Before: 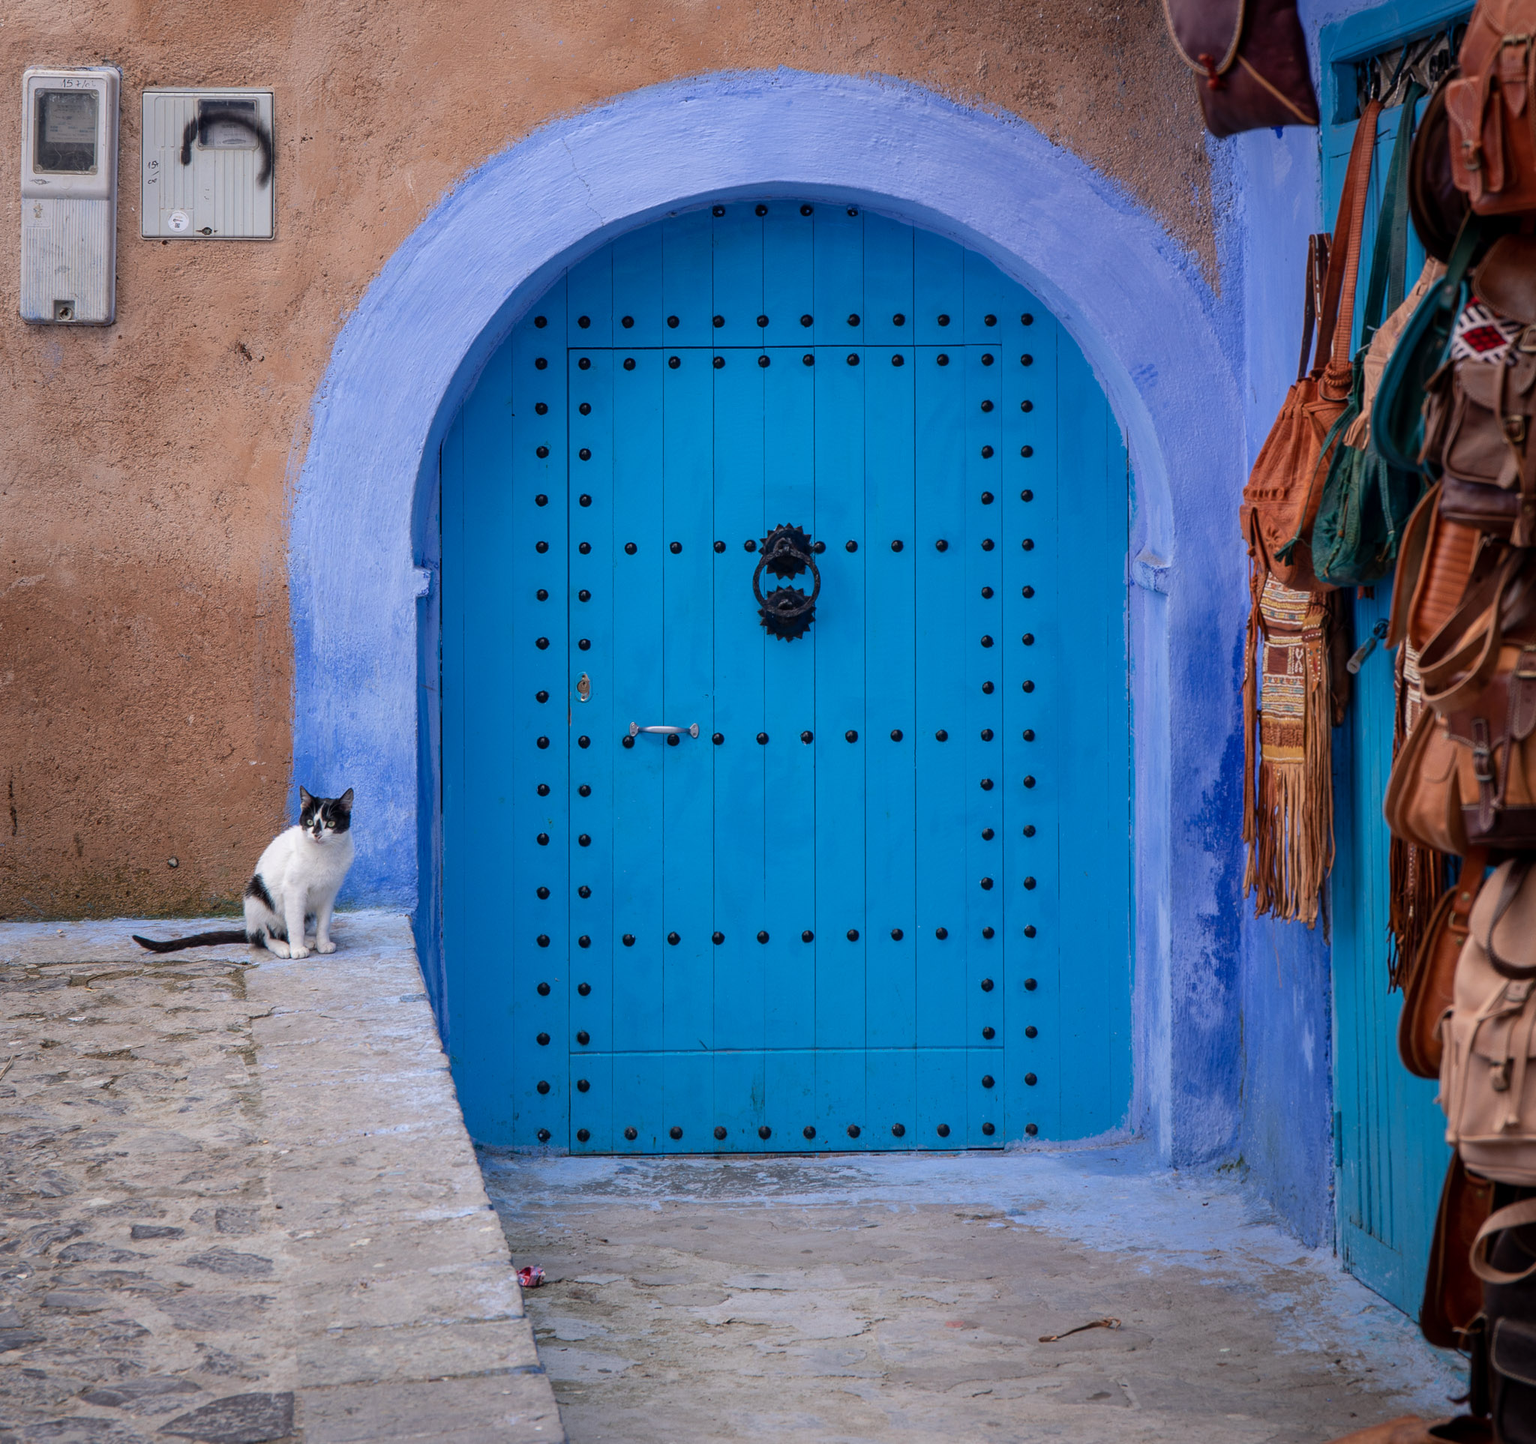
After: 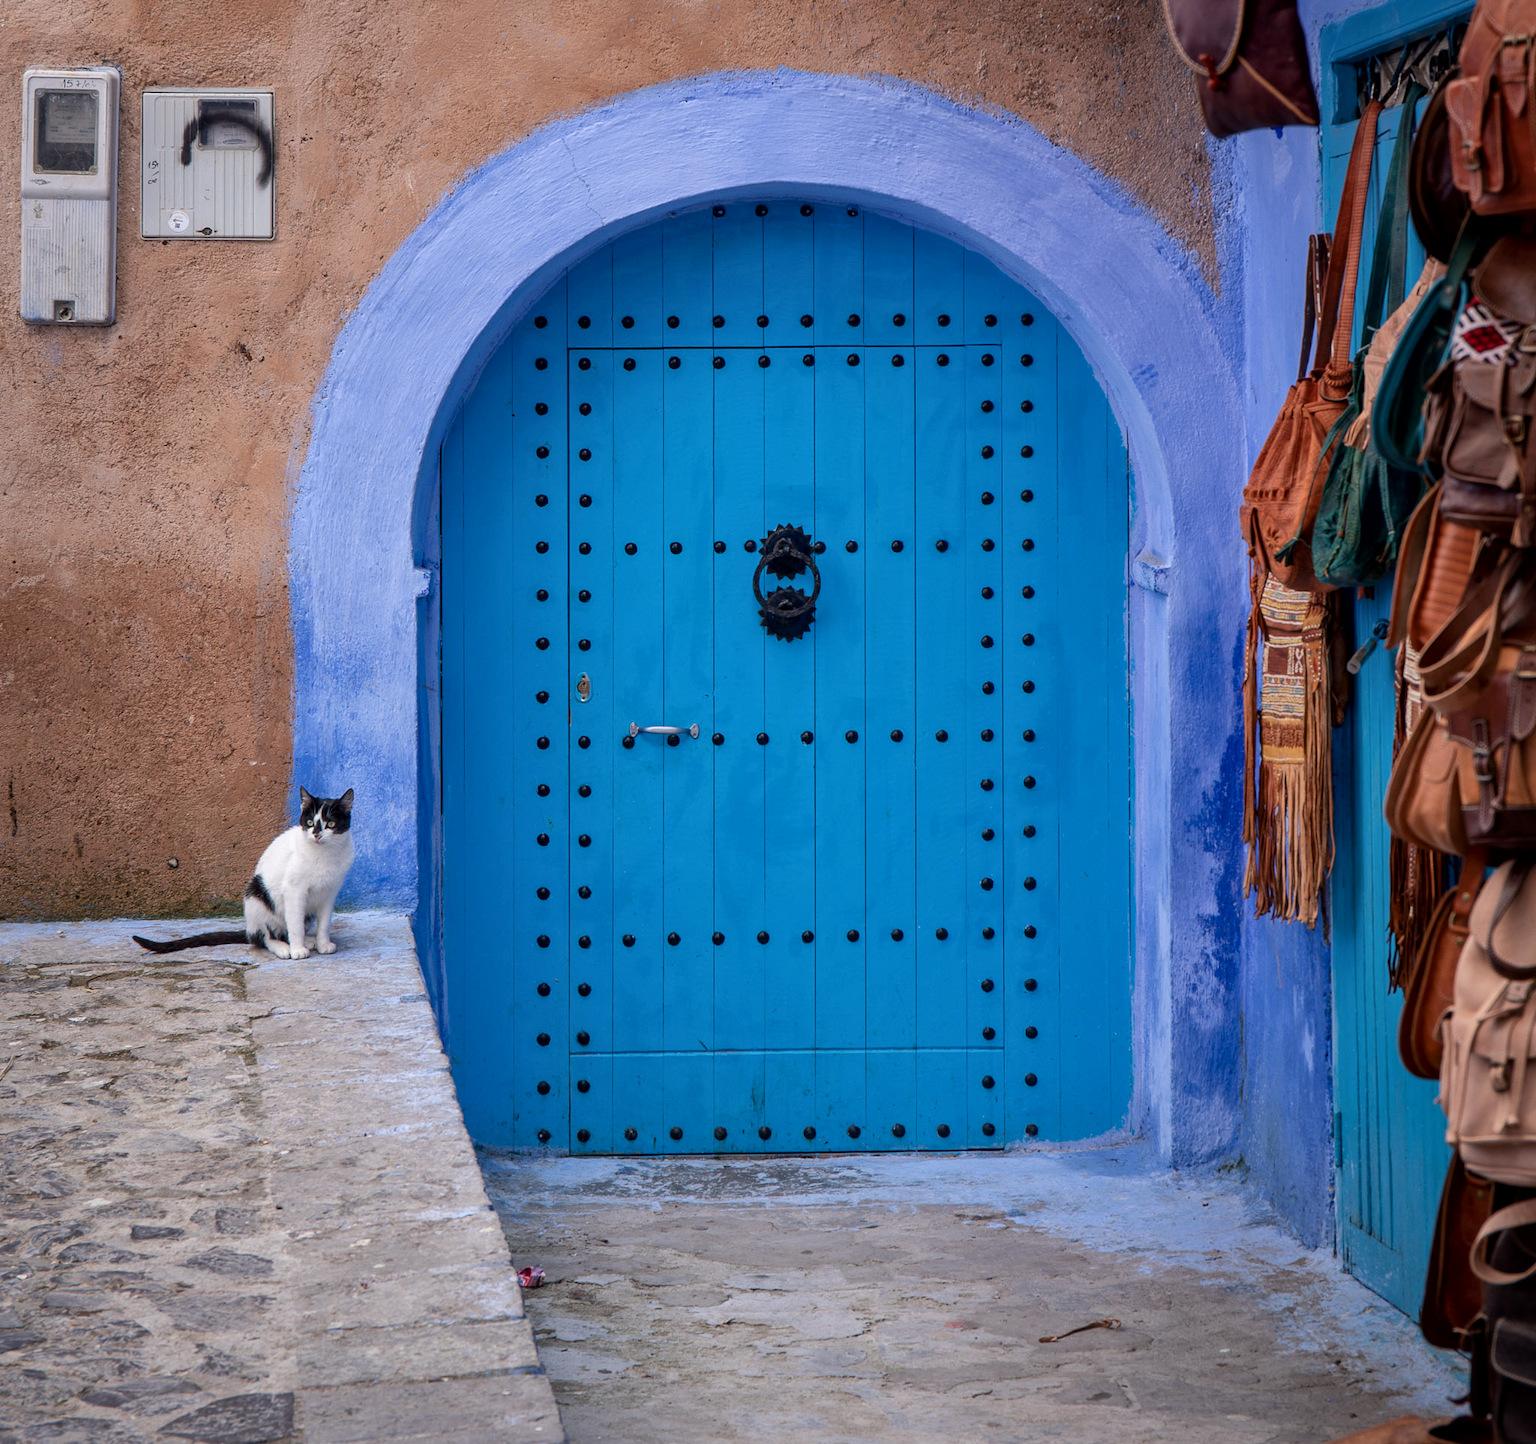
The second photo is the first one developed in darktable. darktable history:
local contrast: mode bilateral grid, contrast 21, coarseness 50, detail 128%, midtone range 0.2
